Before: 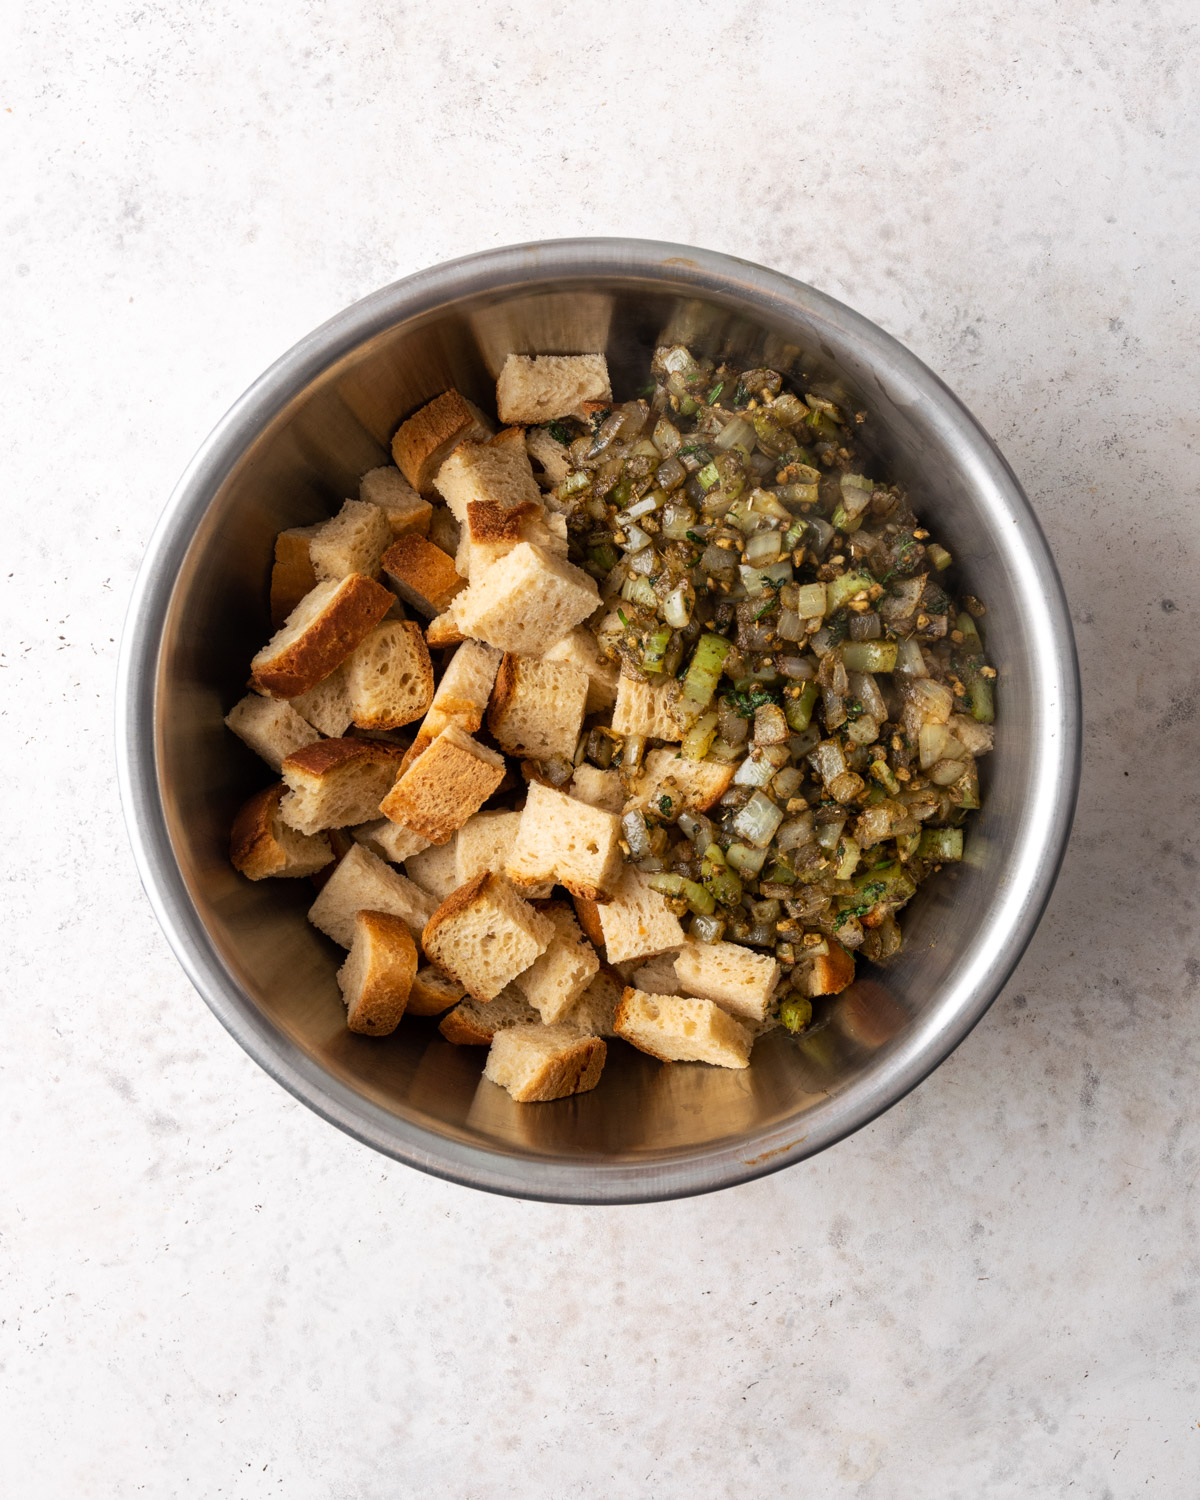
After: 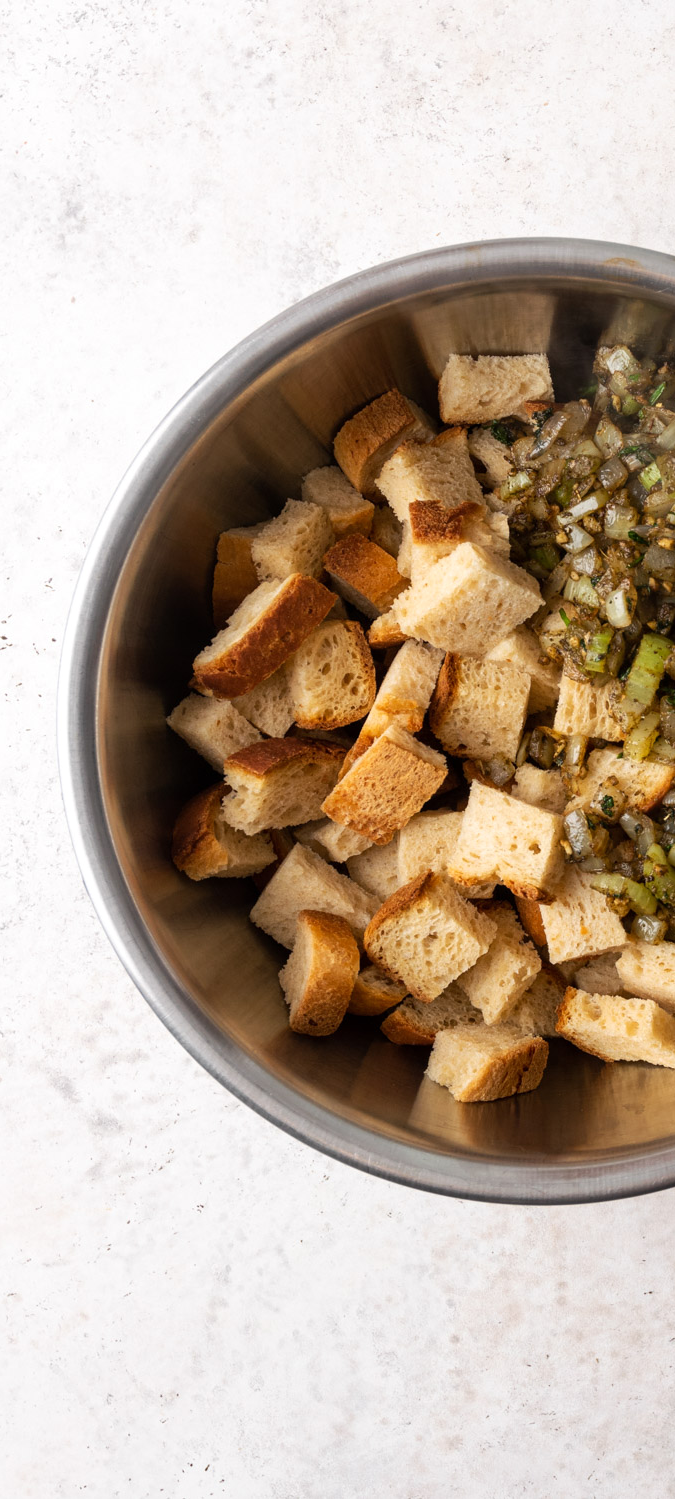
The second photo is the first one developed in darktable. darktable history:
levels: black 0.024%, levels [0, 0.498, 0.996]
crop: left 4.835%, right 38.868%
